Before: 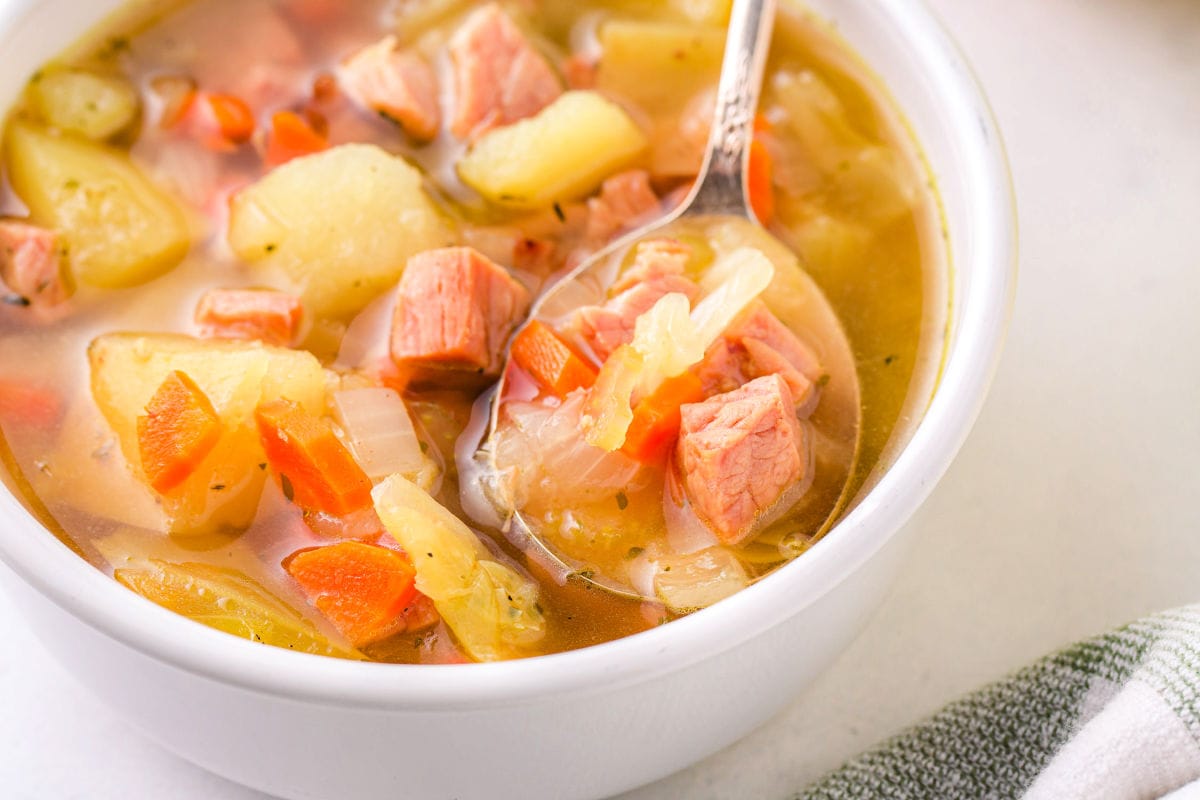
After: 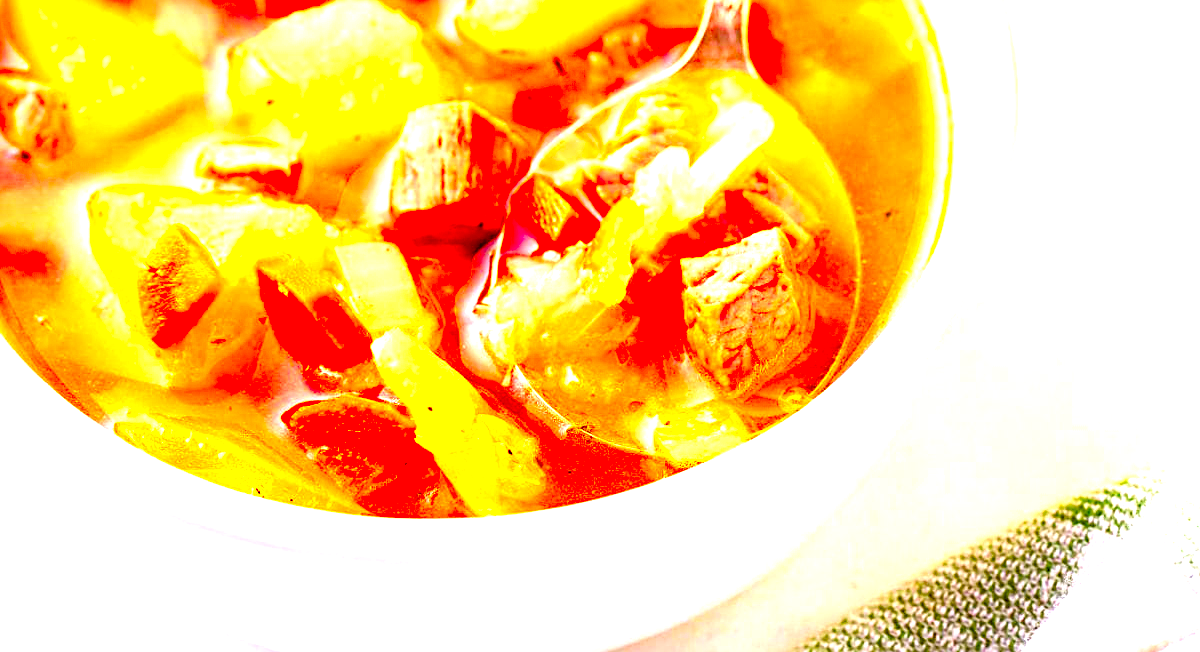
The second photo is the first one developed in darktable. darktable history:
crop and rotate: top 18.408%
color balance rgb: perceptual saturation grading › global saturation 23.906%, perceptual saturation grading › highlights -23.814%, perceptual saturation grading › mid-tones 24.552%, perceptual saturation grading › shadows 40.038%
velvia: on, module defaults
sharpen: on, module defaults
exposure: black level correction 0.009, exposure 1.43 EV, compensate highlight preservation false
color correction: highlights a* 1.71, highlights b* -1.78, saturation 2.46
